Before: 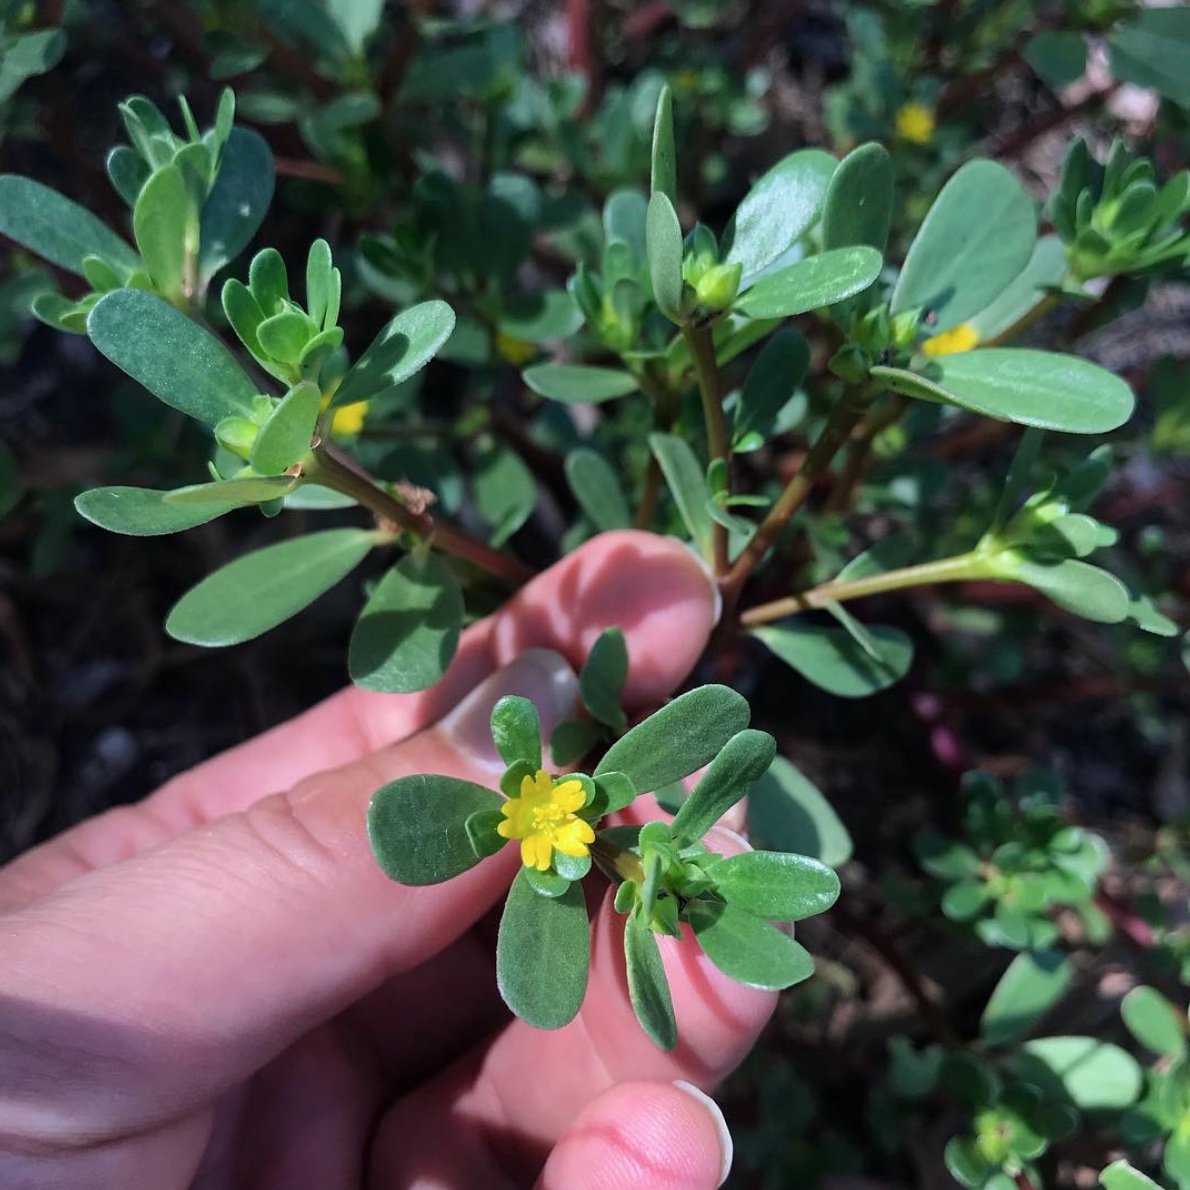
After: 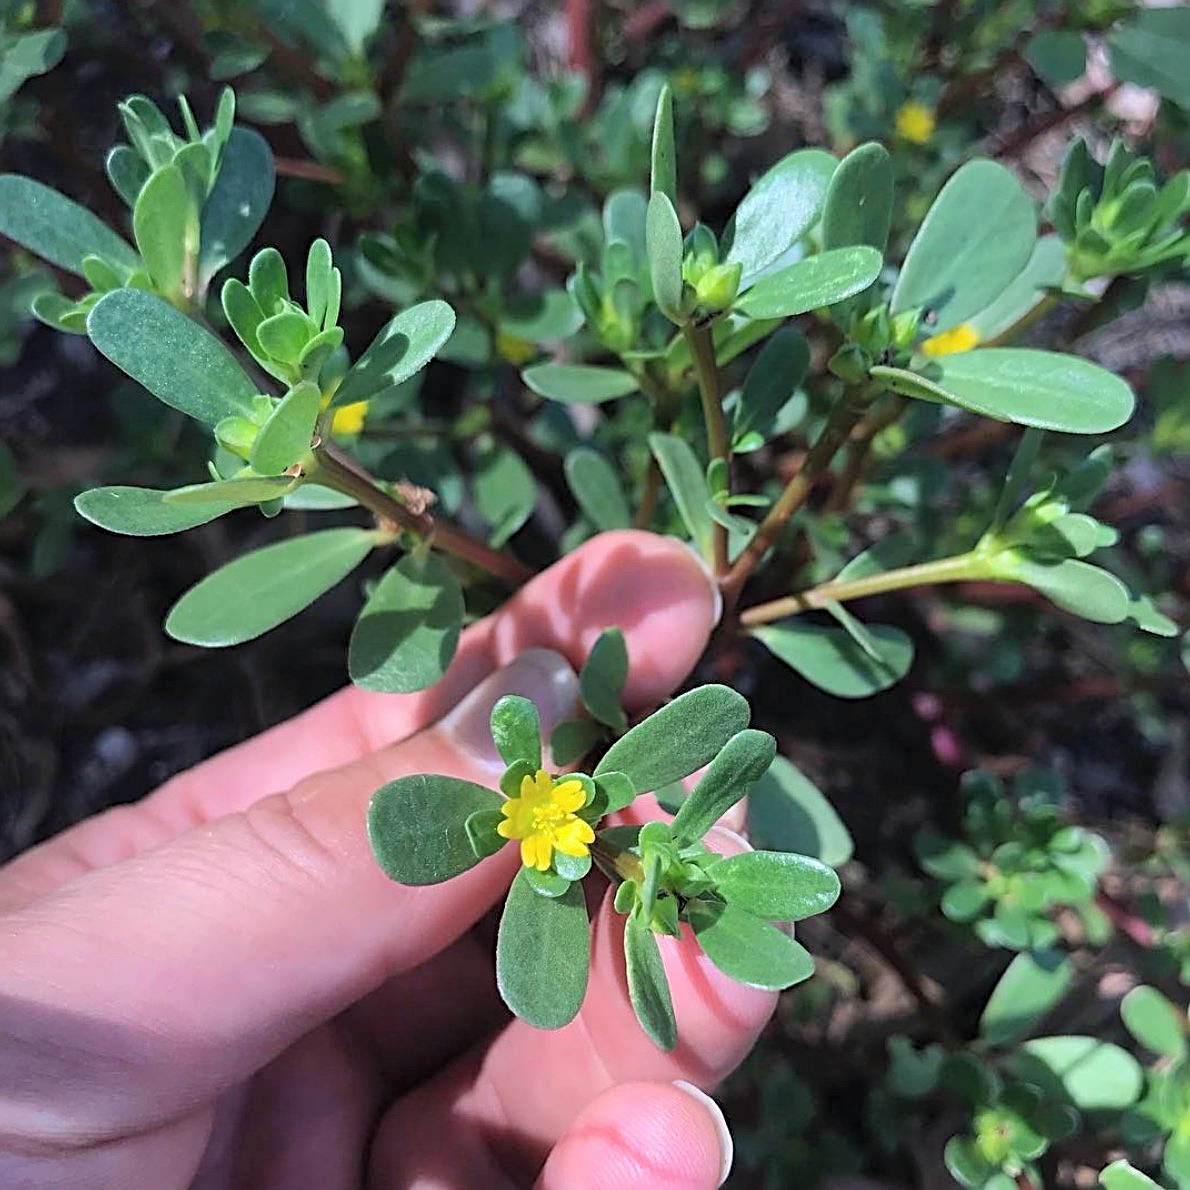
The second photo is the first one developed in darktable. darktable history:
sharpen: radius 2.676, amount 0.669
contrast brightness saturation: brightness 0.15
